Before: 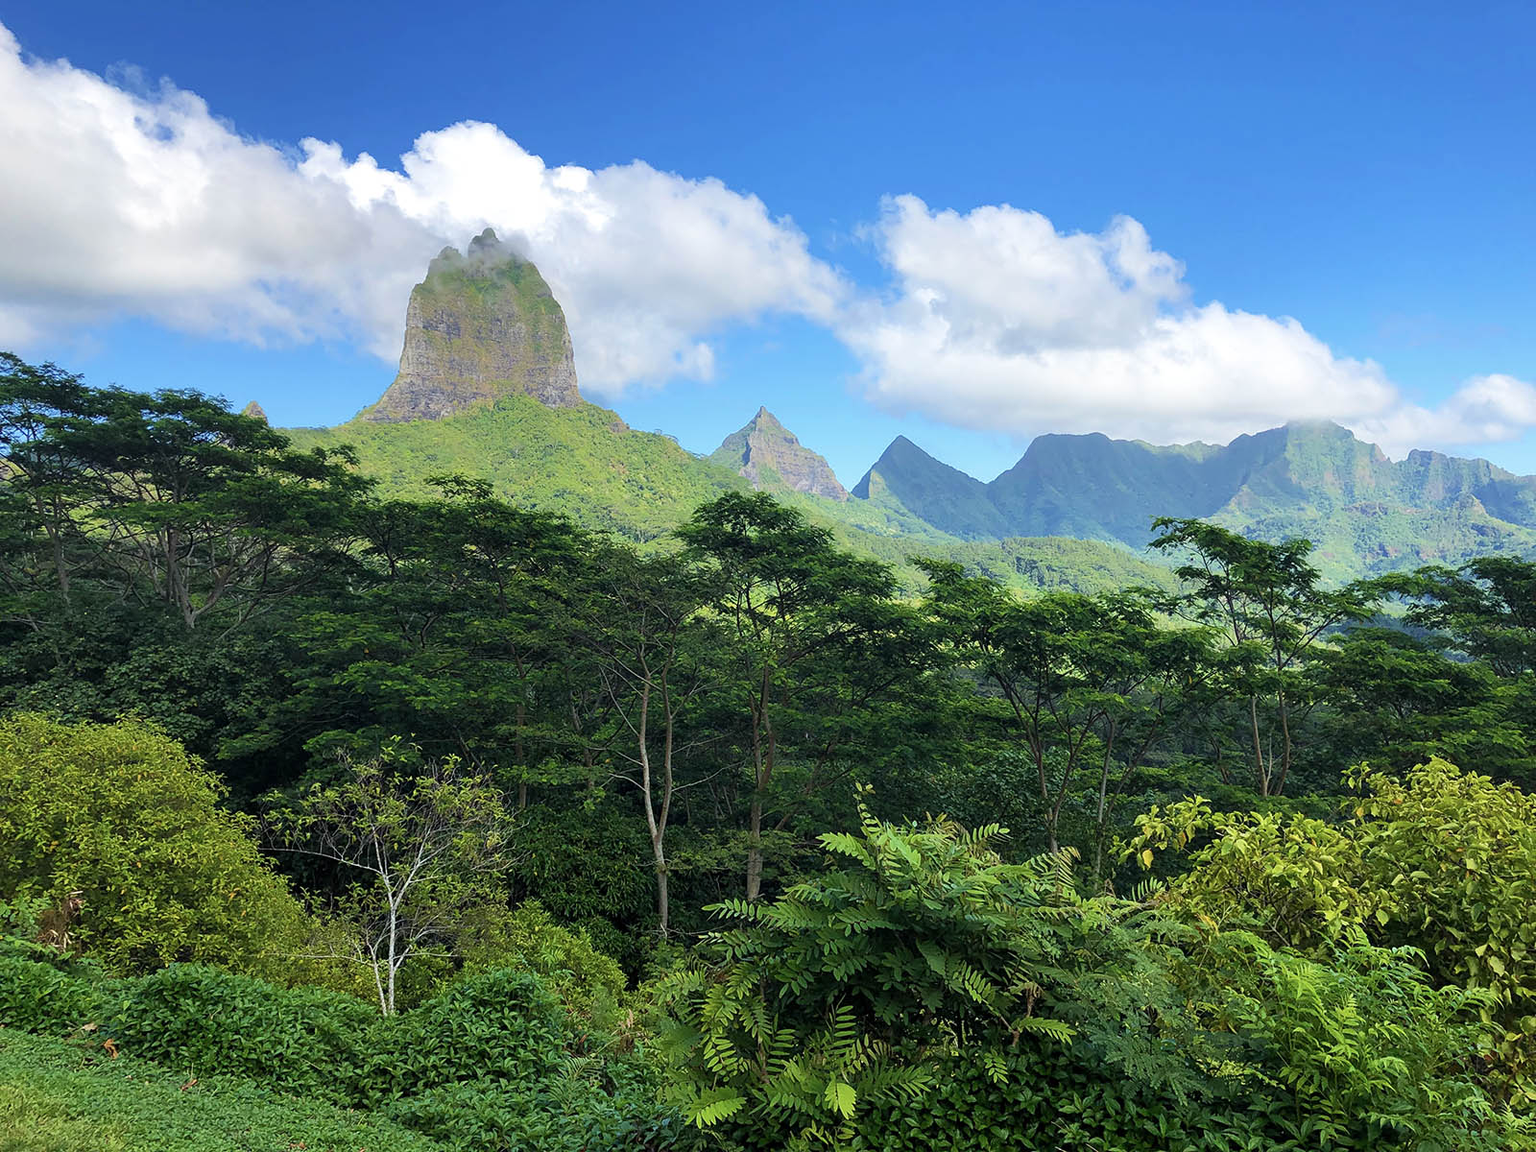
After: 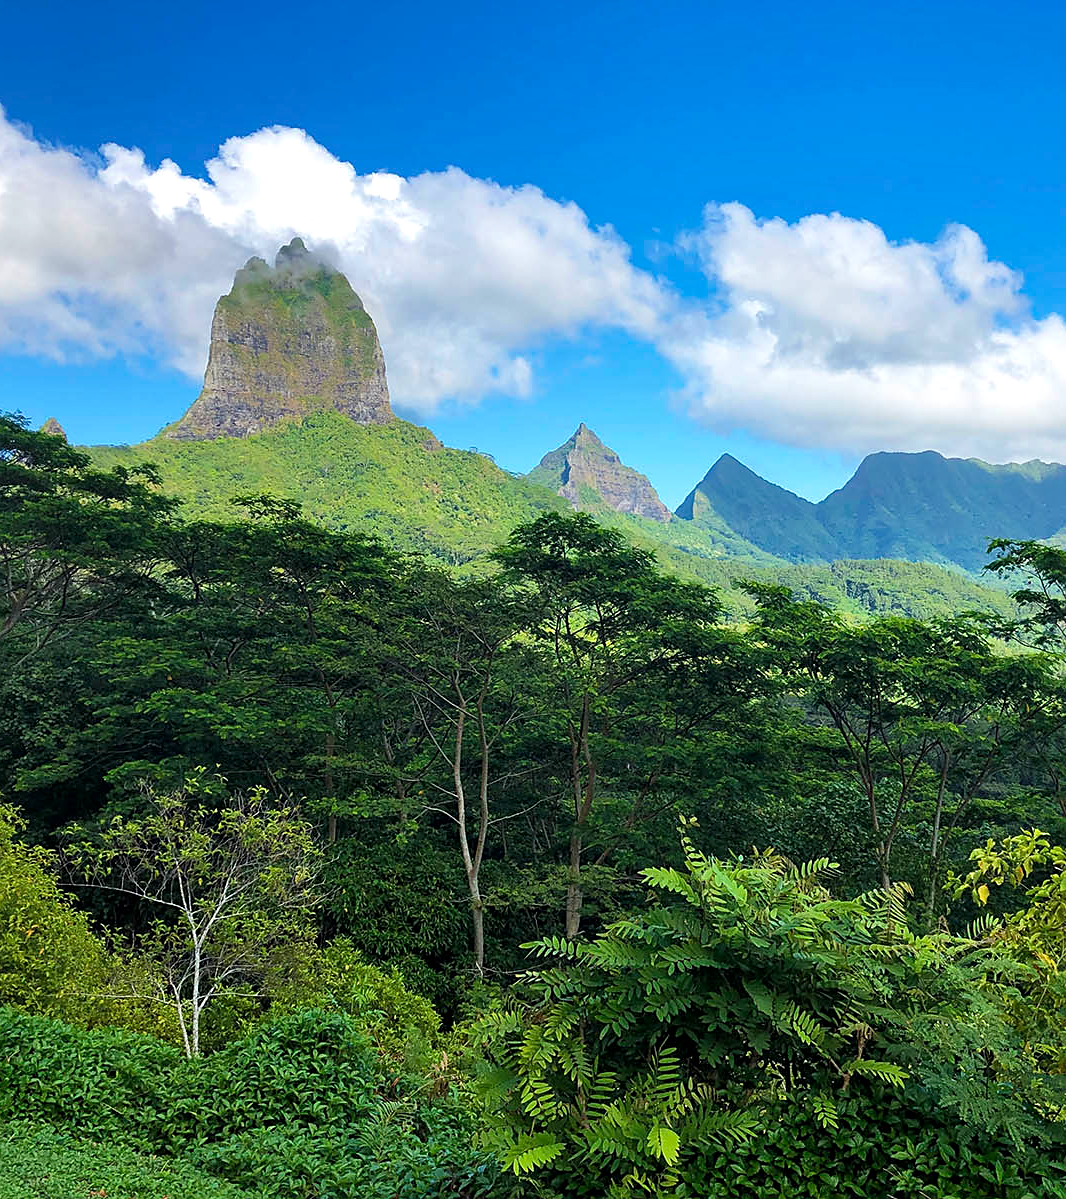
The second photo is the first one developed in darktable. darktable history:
haze removal: compatibility mode true, adaptive false
crop and rotate: left 13.329%, right 20.017%
local contrast: mode bilateral grid, contrast 19, coarseness 50, detail 120%, midtone range 0.2
sharpen: radius 1.823, amount 0.414, threshold 1.595
